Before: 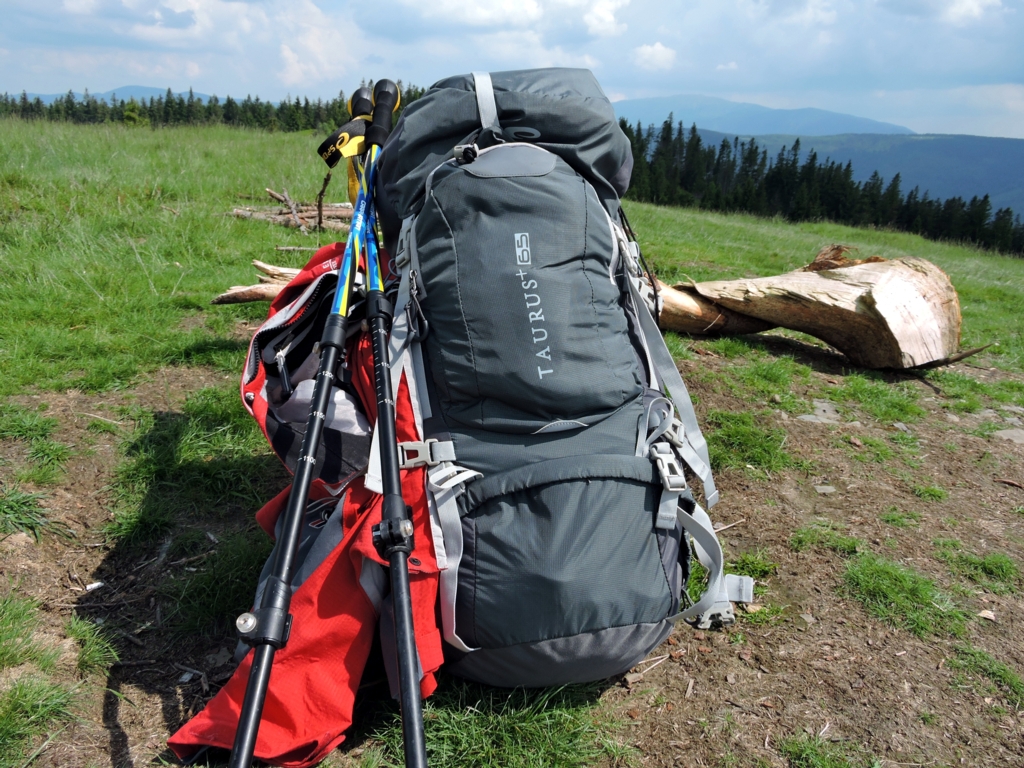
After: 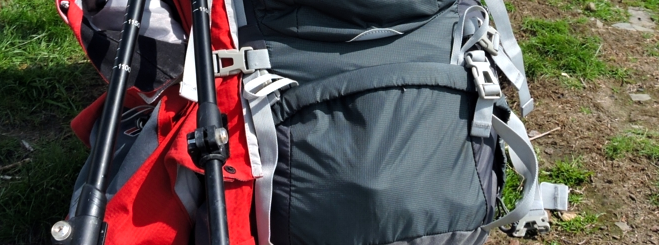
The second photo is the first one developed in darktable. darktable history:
crop: left 18.091%, top 51.13%, right 17.525%, bottom 16.85%
color balance: contrast 10%
